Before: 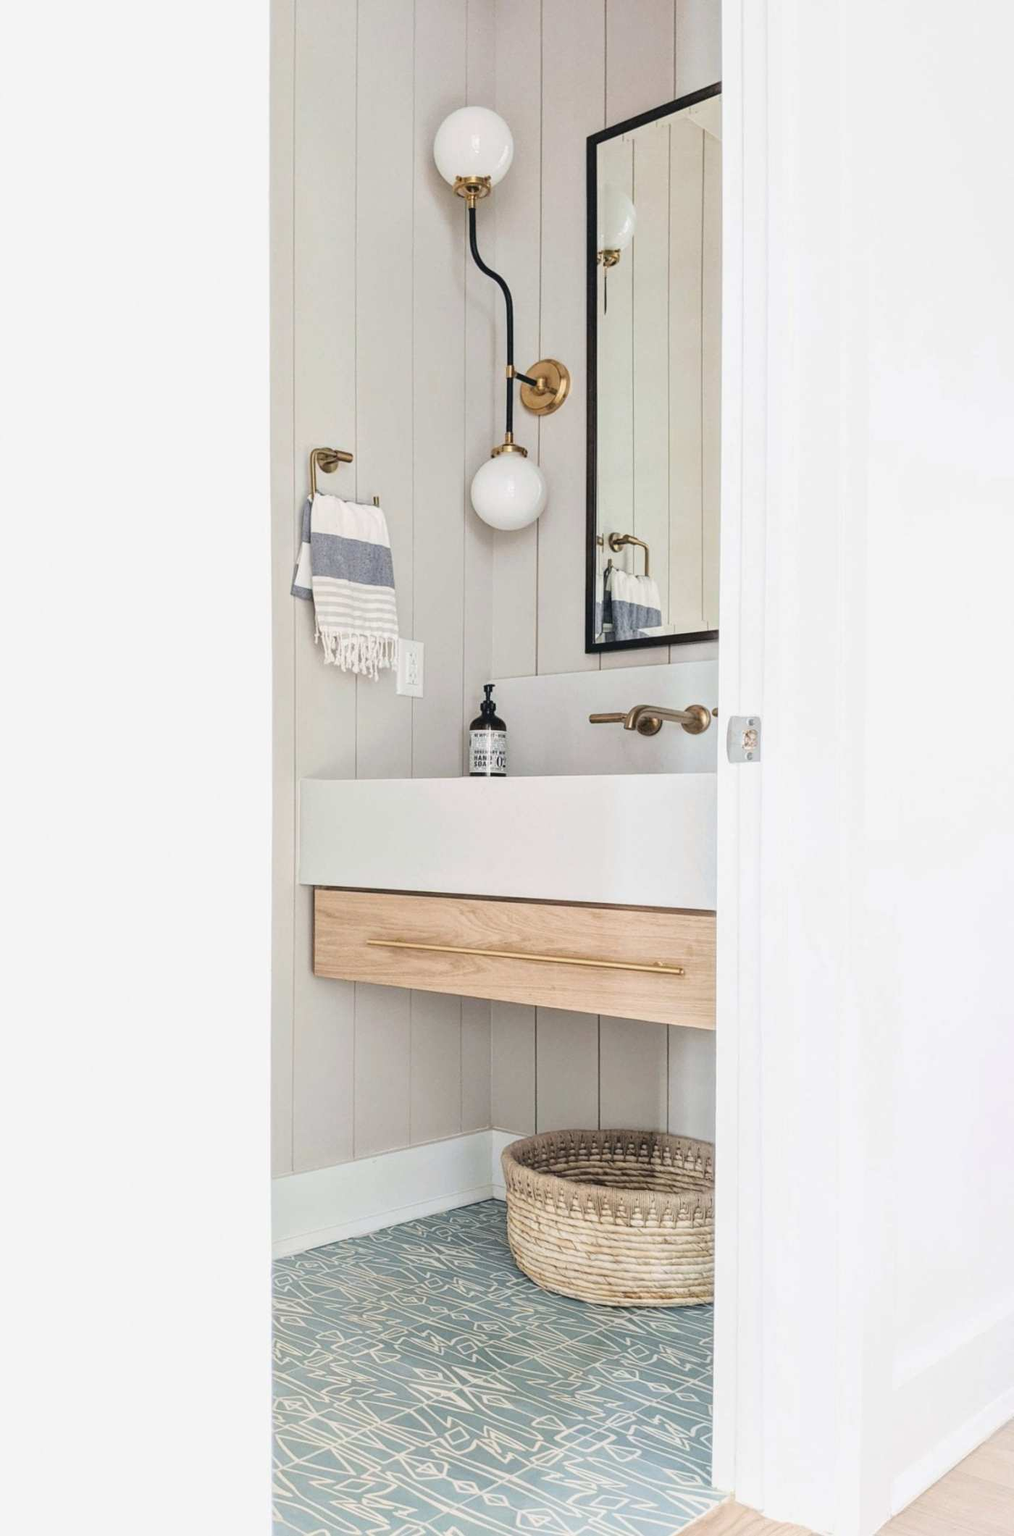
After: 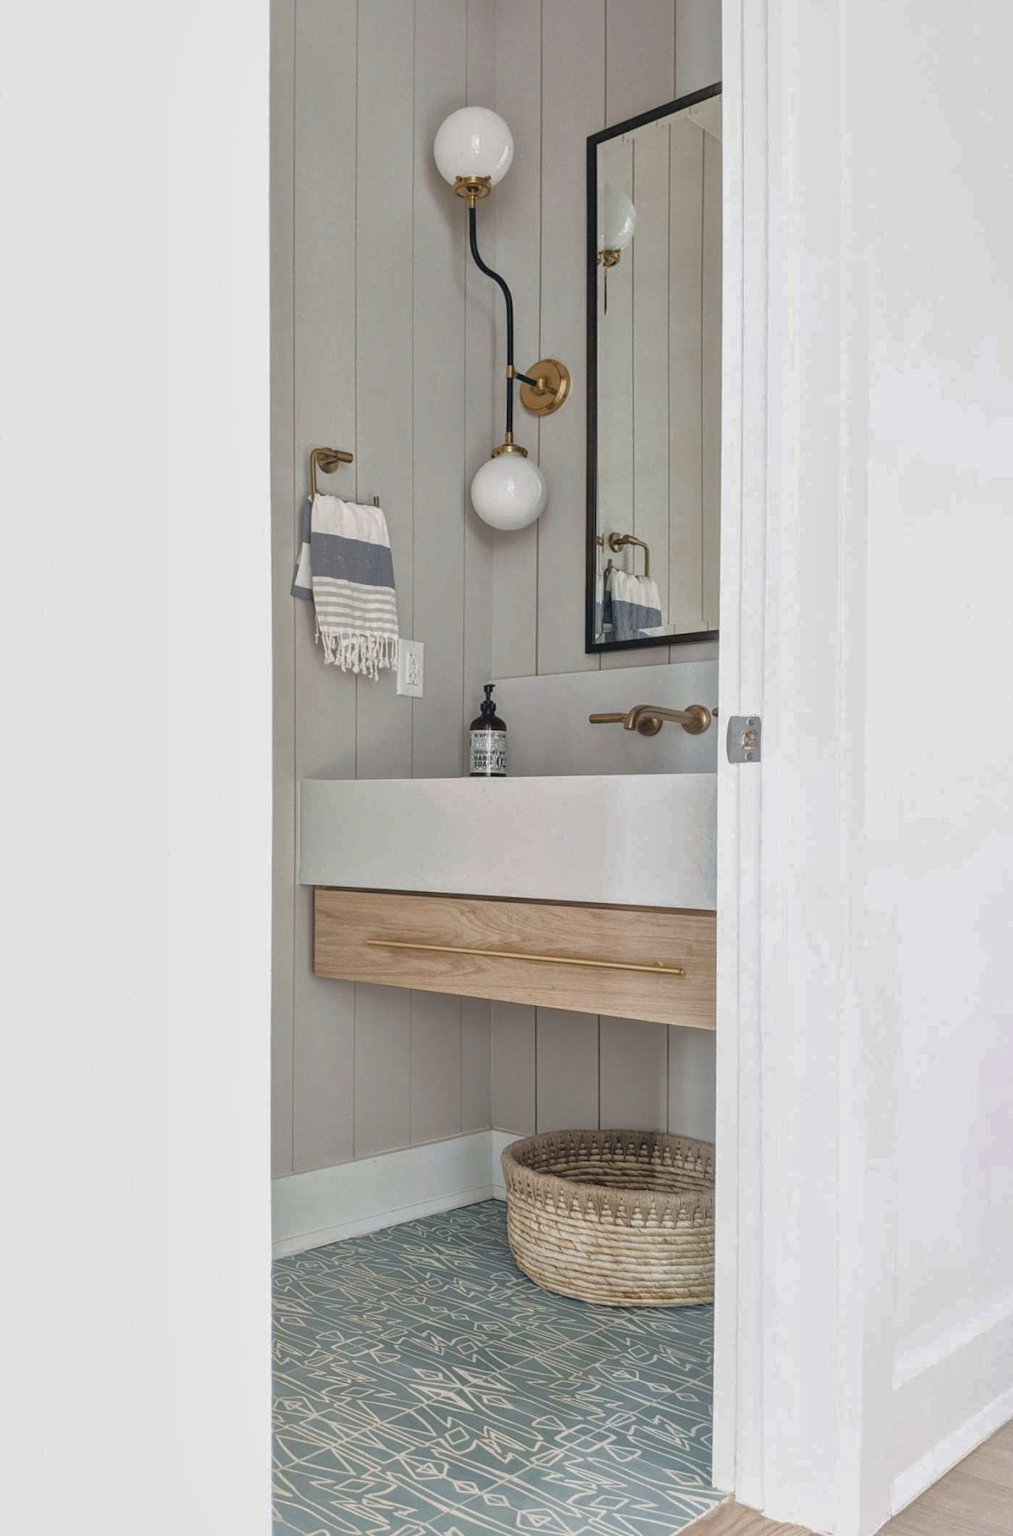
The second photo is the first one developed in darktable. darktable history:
base curve: curves: ch0 [(0, 0) (0.595, 0.418) (1, 1)]
shadows and highlights: shadows color adjustment 97.66%
